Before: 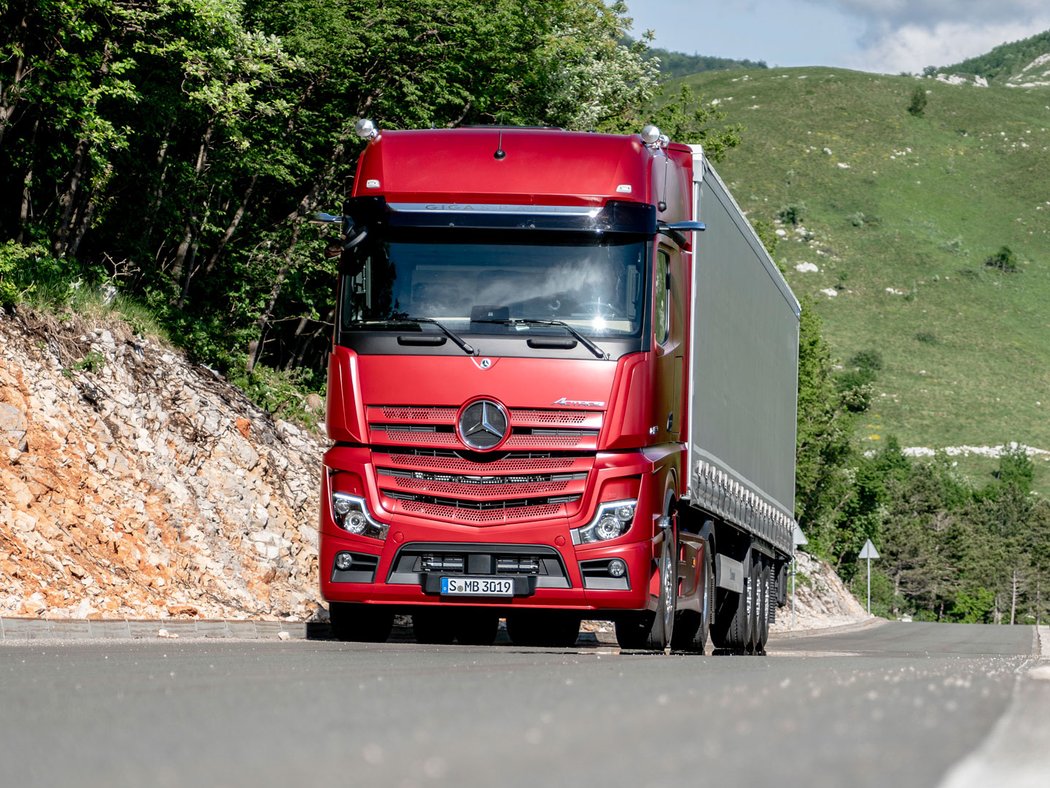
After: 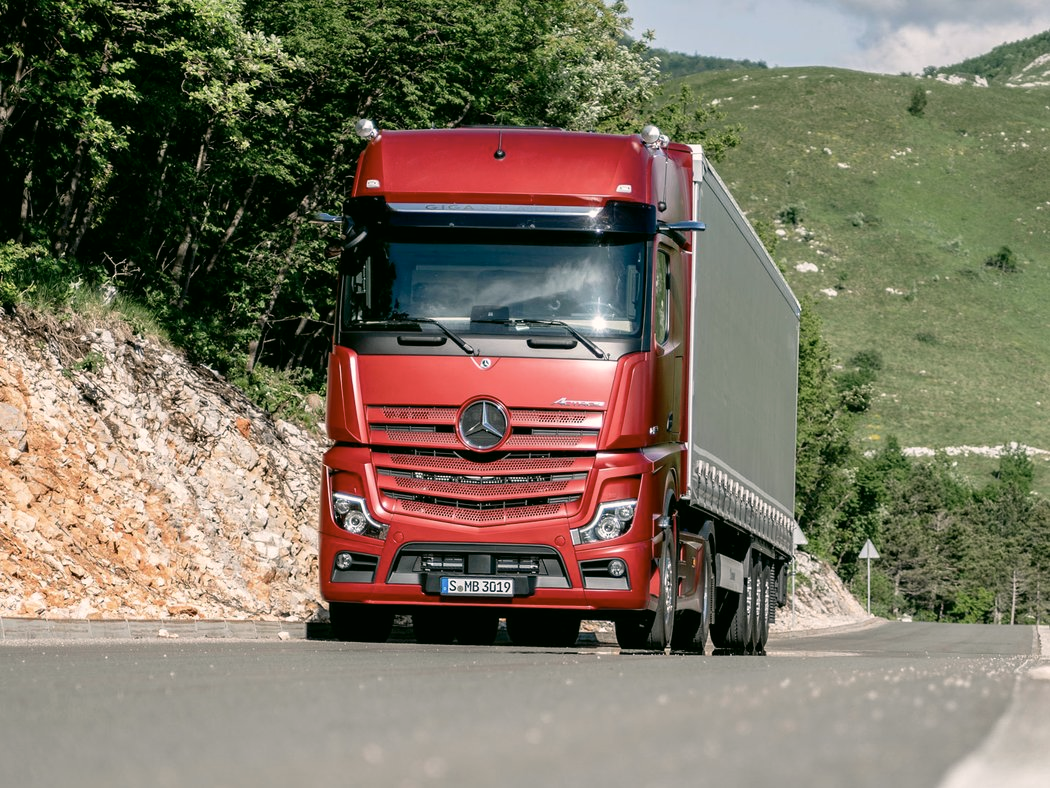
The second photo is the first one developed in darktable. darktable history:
color correction: highlights a* 4.45, highlights b* 4.95, shadows a* -6.76, shadows b* 4.54
color zones: curves: ch0 [(0, 0.5) (0.143, 0.5) (0.286, 0.5) (0.429, 0.504) (0.571, 0.5) (0.714, 0.509) (0.857, 0.5) (1, 0.5)]; ch1 [(0, 0.425) (0.143, 0.425) (0.286, 0.375) (0.429, 0.405) (0.571, 0.5) (0.714, 0.47) (0.857, 0.425) (1, 0.435)]; ch2 [(0, 0.5) (0.143, 0.5) (0.286, 0.5) (0.429, 0.517) (0.571, 0.5) (0.714, 0.51) (0.857, 0.5) (1, 0.5)]
